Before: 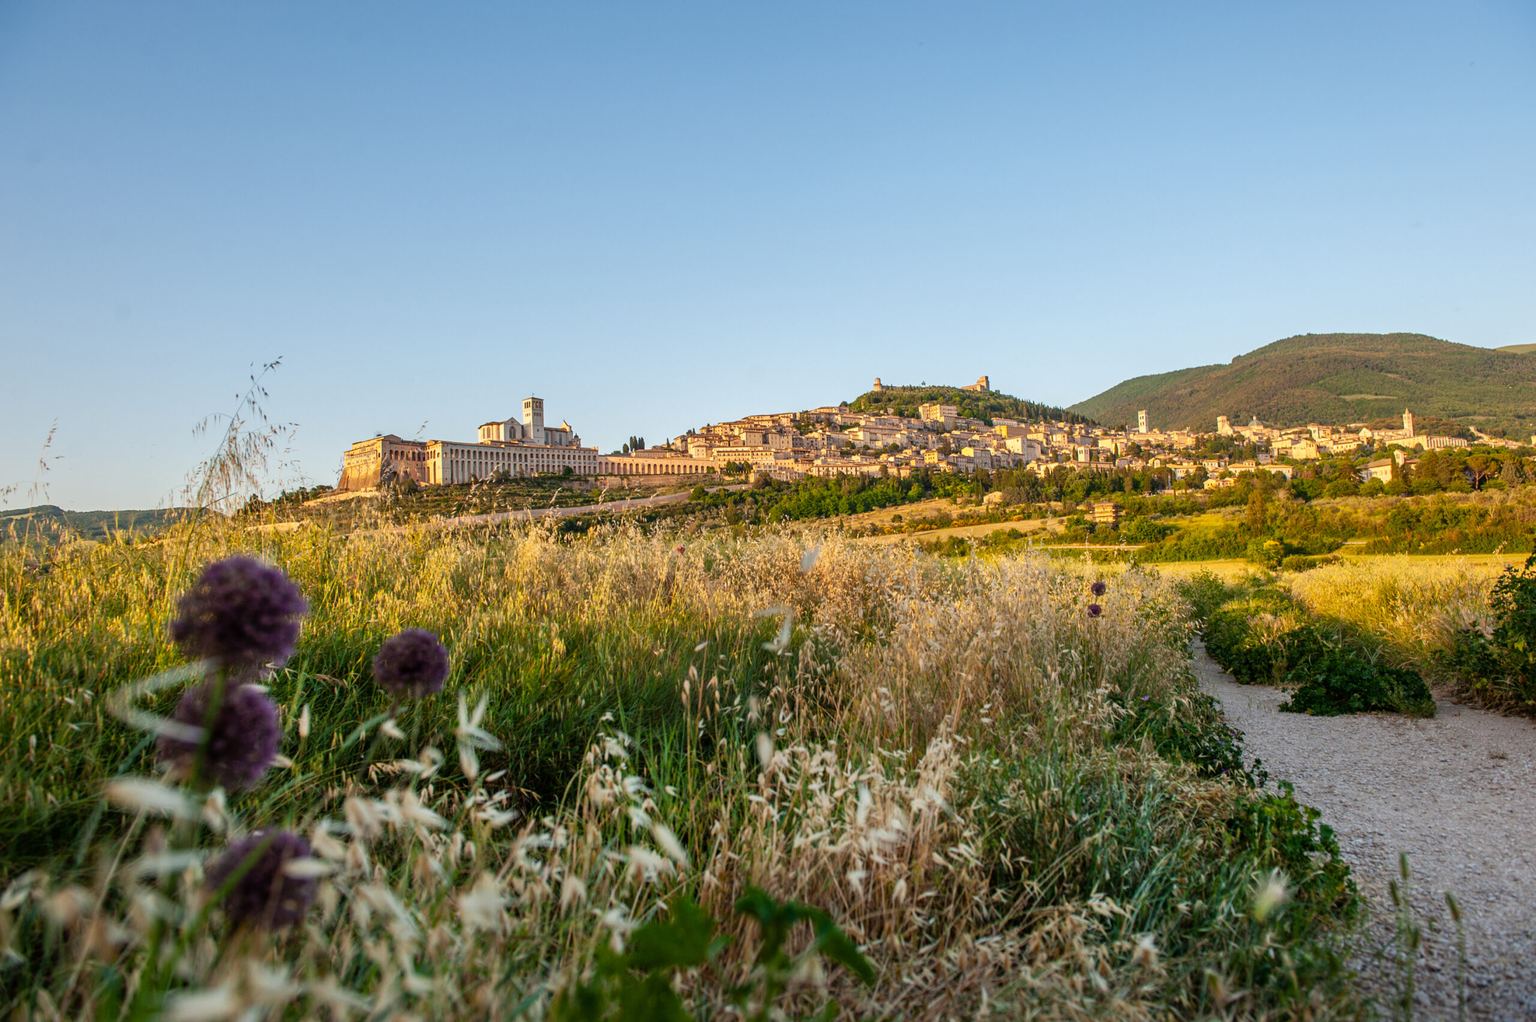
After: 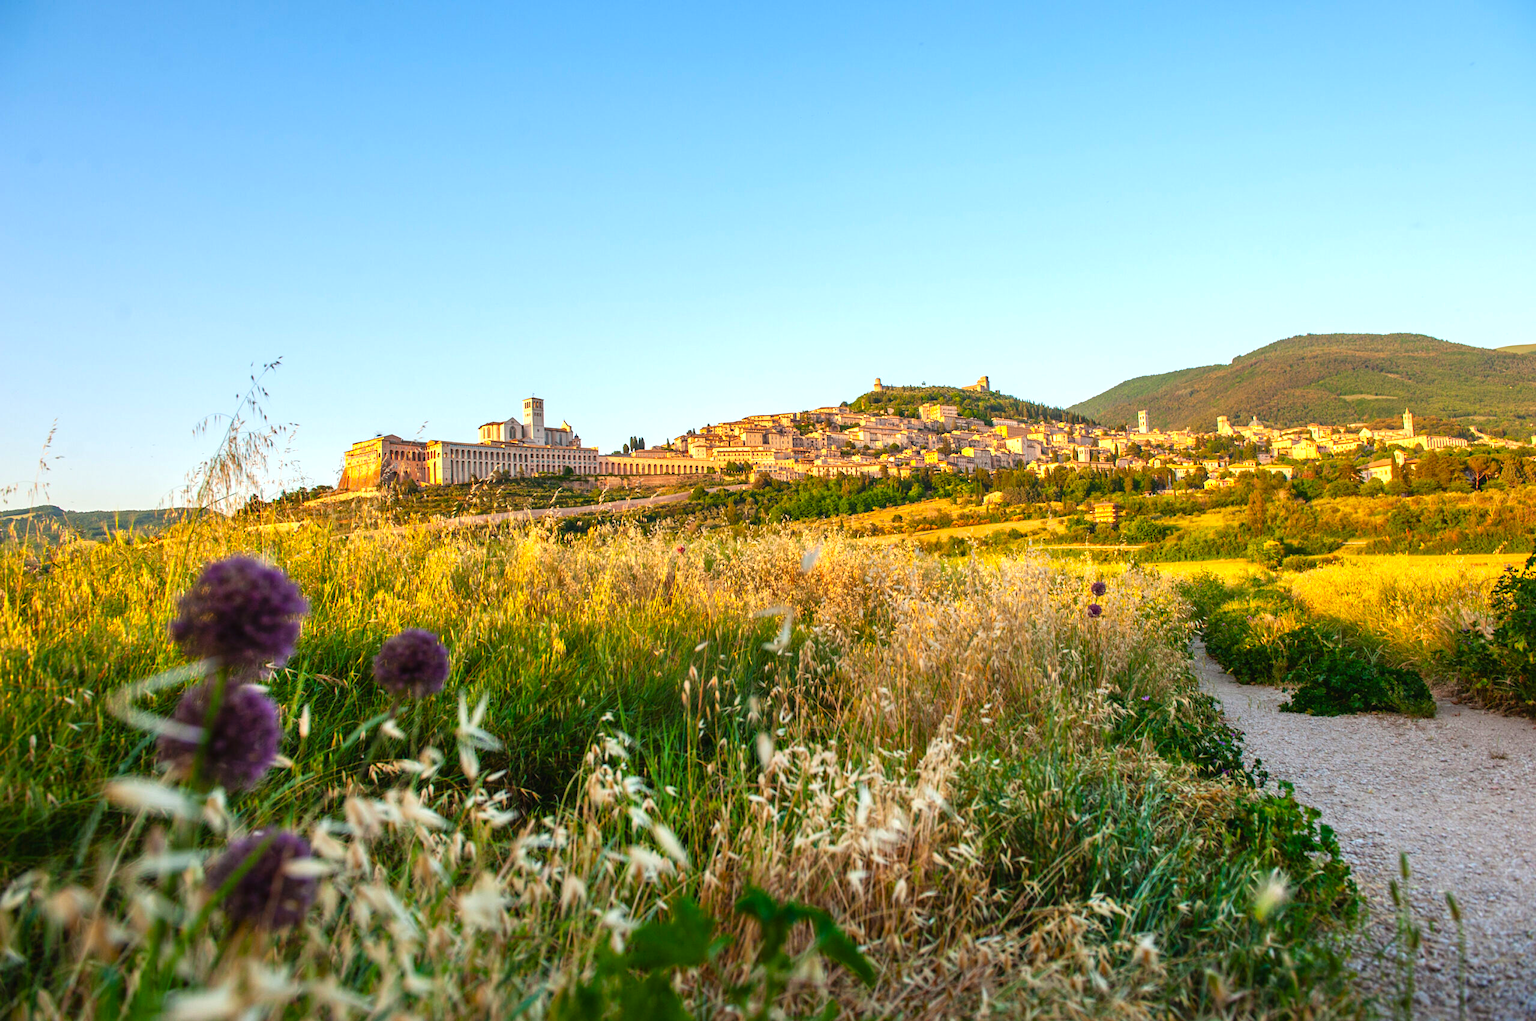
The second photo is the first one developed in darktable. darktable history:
contrast brightness saturation: brightness -0.02, saturation 0.35
exposure: black level correction -0.002, exposure 0.54 EV, compensate highlight preservation false
